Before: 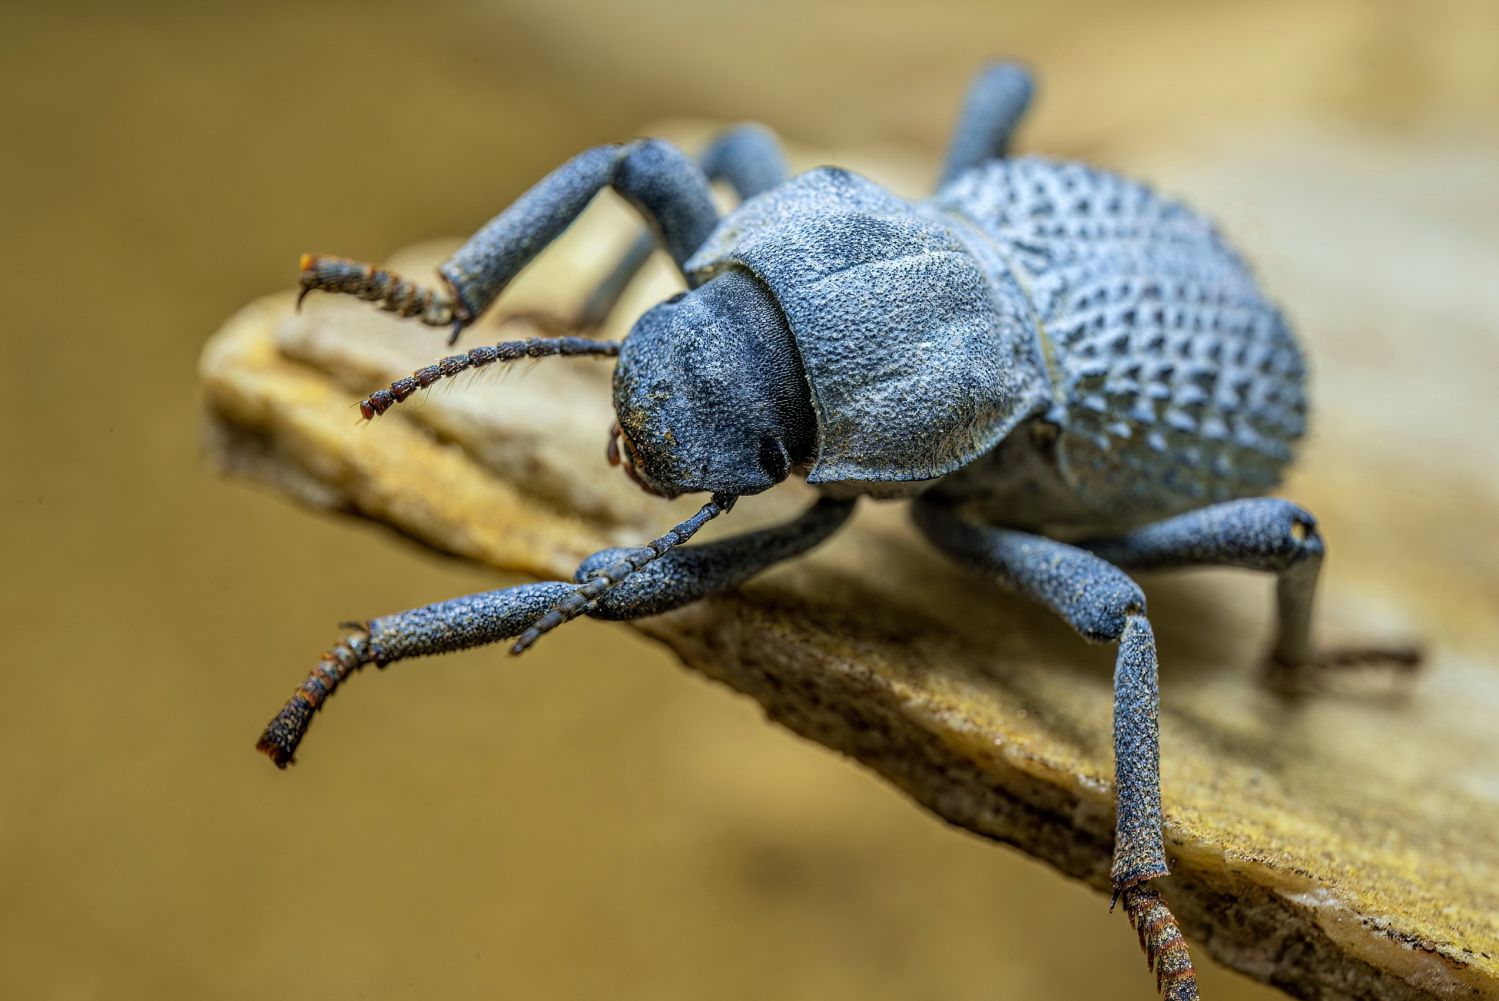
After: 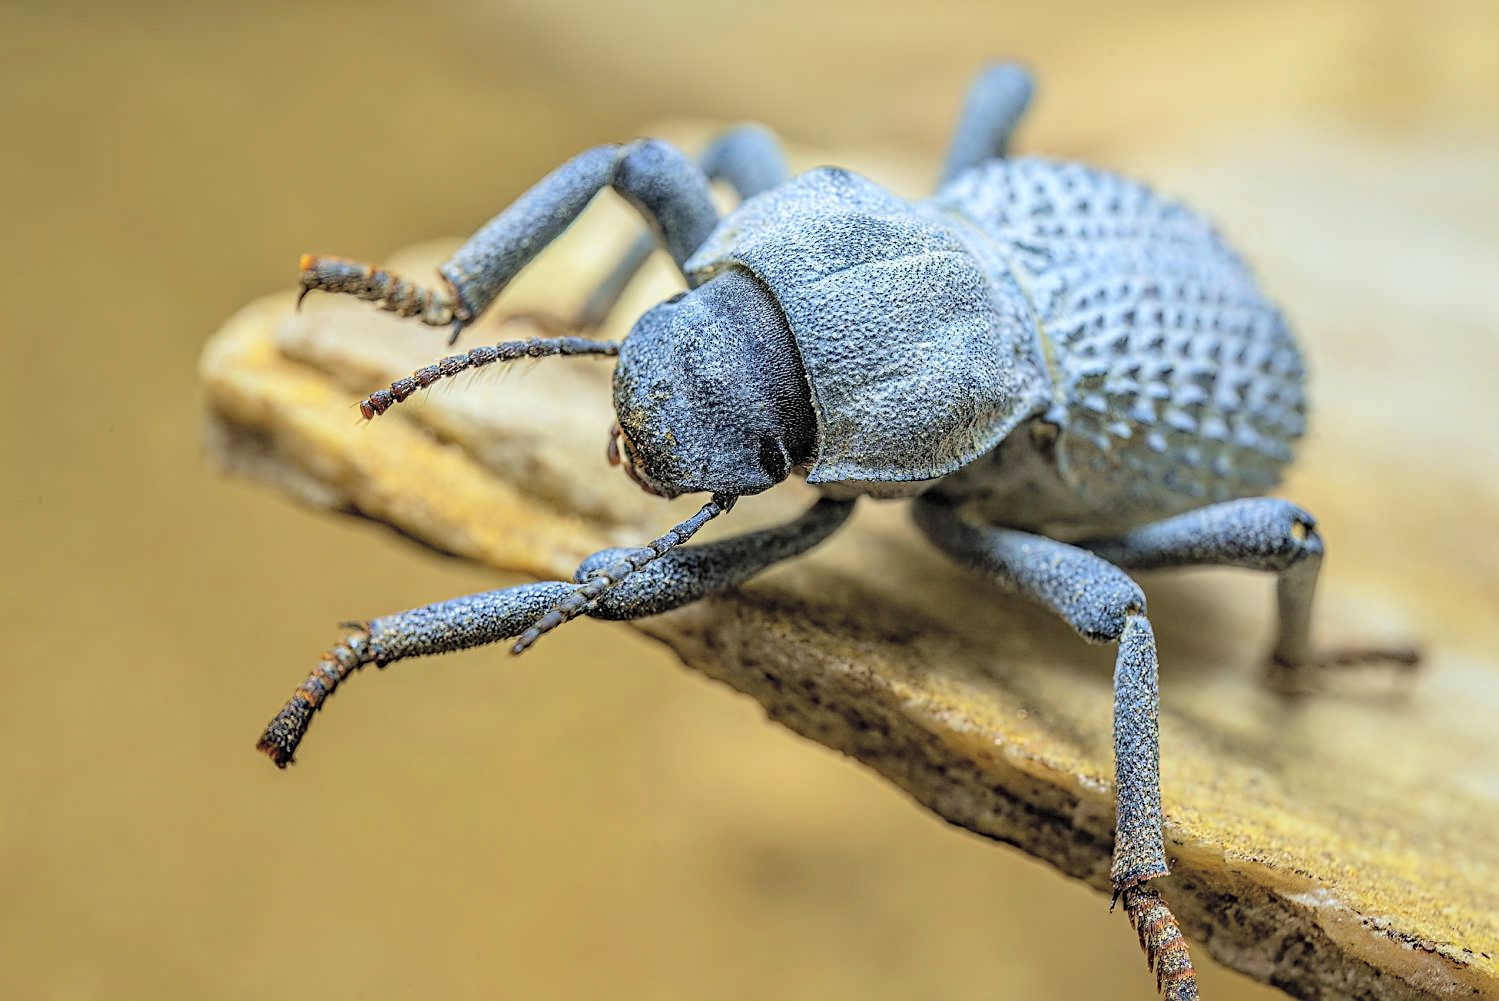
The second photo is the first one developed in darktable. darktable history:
sharpen: on, module defaults
contrast brightness saturation: brightness 0.28
